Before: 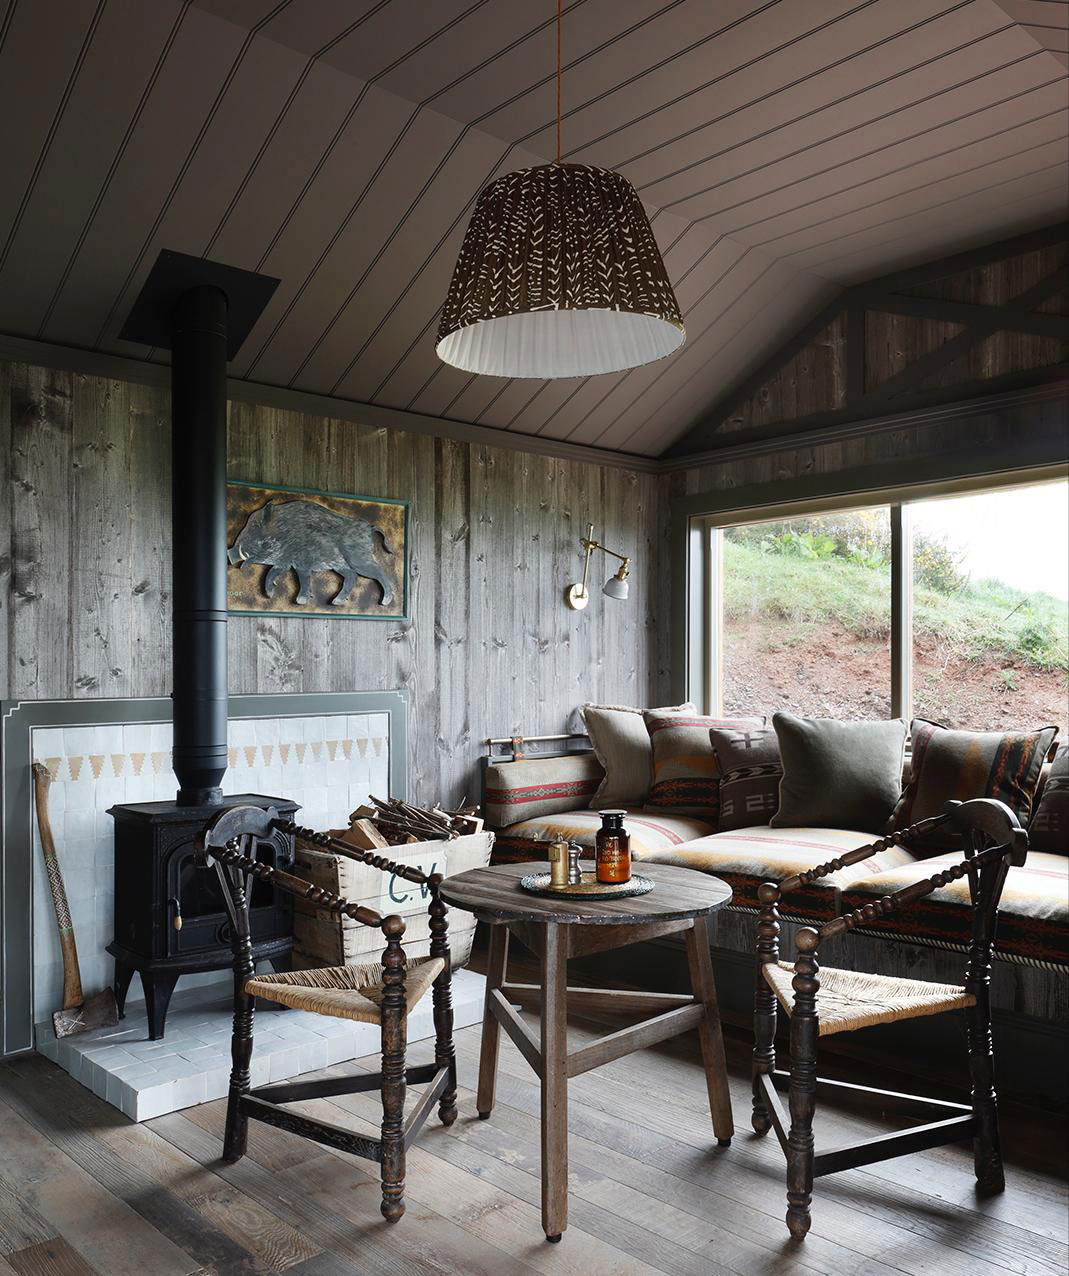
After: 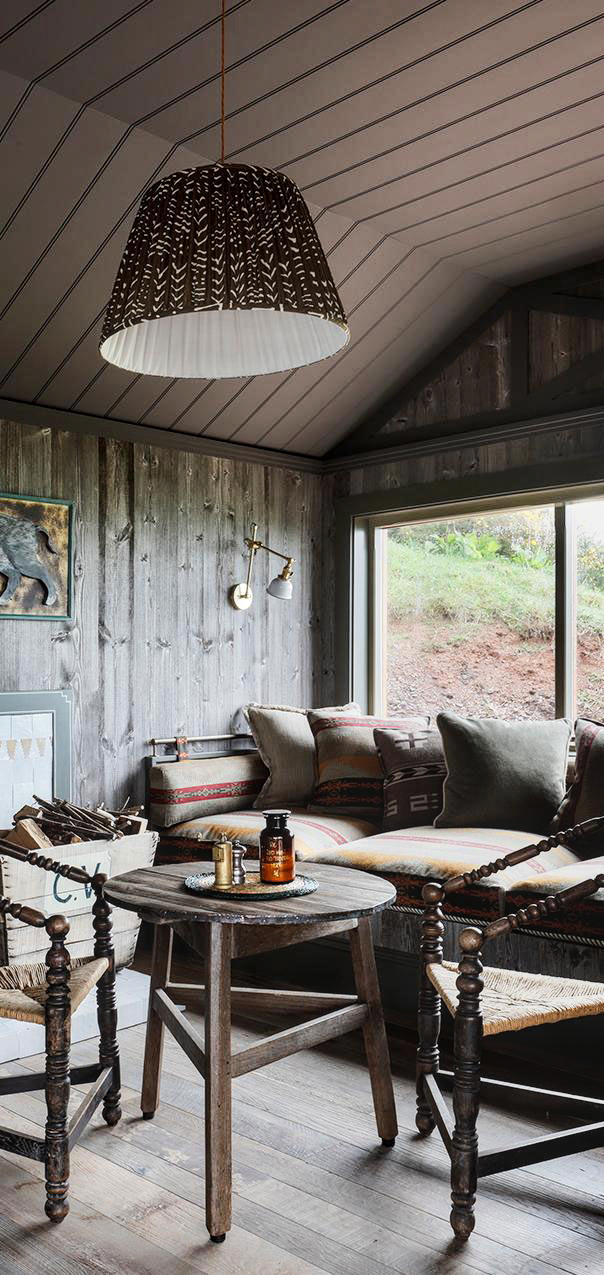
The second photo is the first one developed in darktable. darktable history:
local contrast: on, module defaults
tone curve: curves: ch0 [(0, 0) (0.071, 0.047) (0.266, 0.26) (0.483, 0.554) (0.753, 0.811) (1, 0.983)]; ch1 [(0, 0) (0.346, 0.307) (0.408, 0.387) (0.463, 0.465) (0.482, 0.493) (0.502, 0.5) (0.517, 0.502) (0.55, 0.548) (0.597, 0.61) (0.651, 0.698) (1, 1)]; ch2 [(0, 0) (0.346, 0.34) (0.434, 0.46) (0.485, 0.494) (0.5, 0.494) (0.517, 0.506) (0.526, 0.545) (0.583, 0.61) (0.625, 0.659) (1, 1)]
crop: left 31.433%, top 0.007%, right 12.001%
